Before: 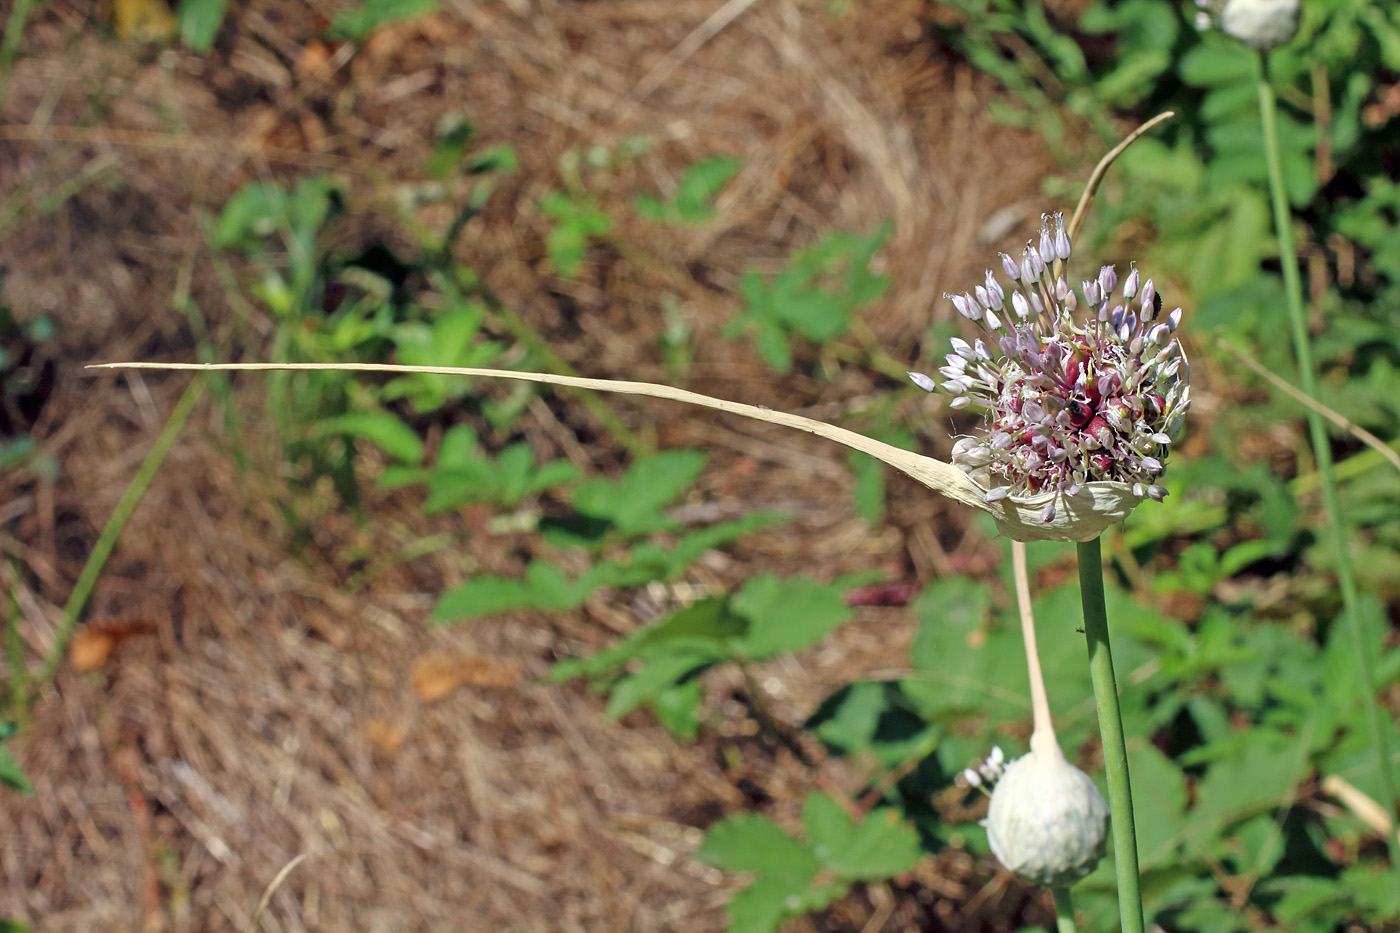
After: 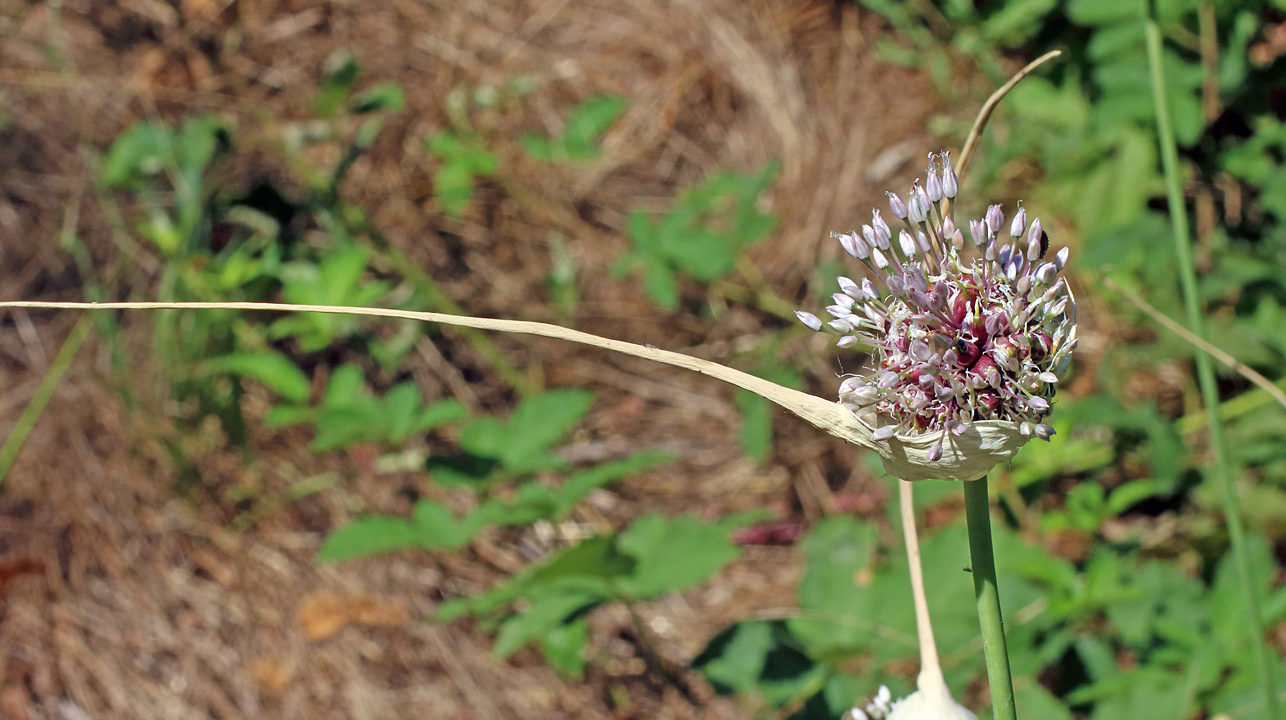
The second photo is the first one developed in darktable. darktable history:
crop: left 8.105%, top 6.598%, bottom 15.298%
